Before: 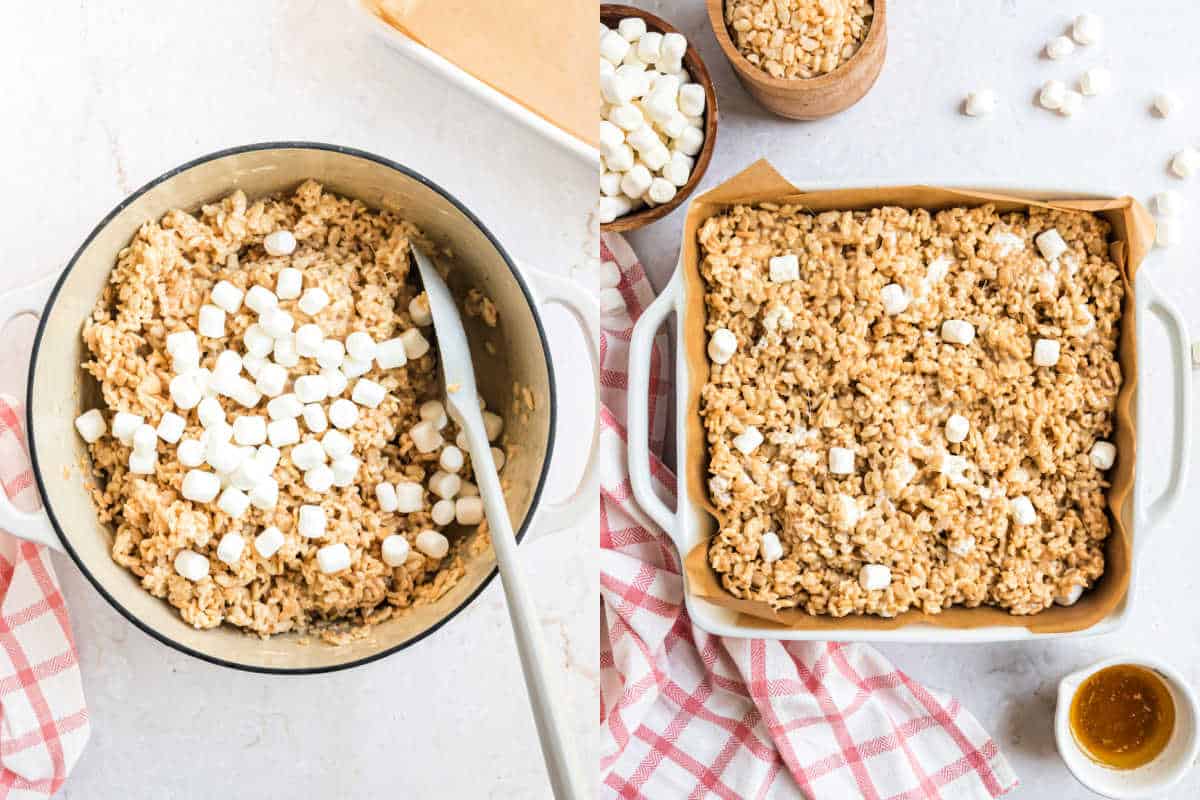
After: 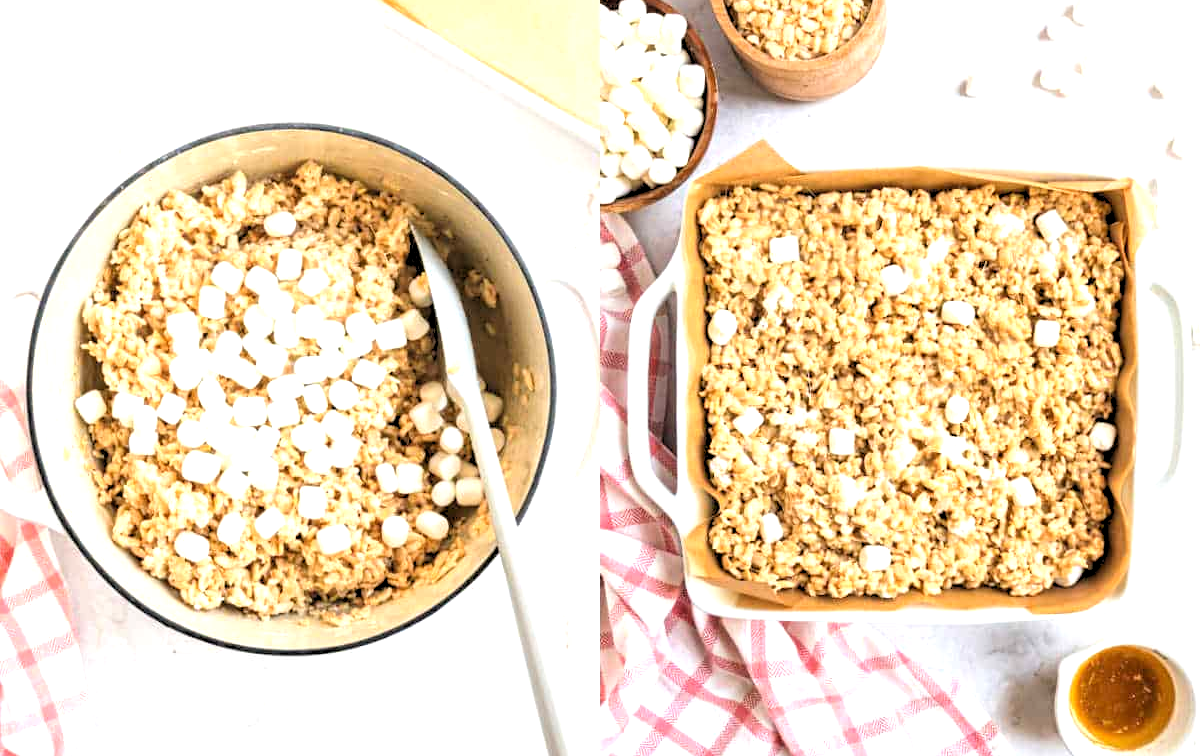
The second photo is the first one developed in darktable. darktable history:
exposure: black level correction 0, exposure 0.5 EV, compensate exposure bias true, compensate highlight preservation false
crop and rotate: top 2.479%, bottom 3.018%
rgb levels: levels [[0.013, 0.434, 0.89], [0, 0.5, 1], [0, 0.5, 1]]
